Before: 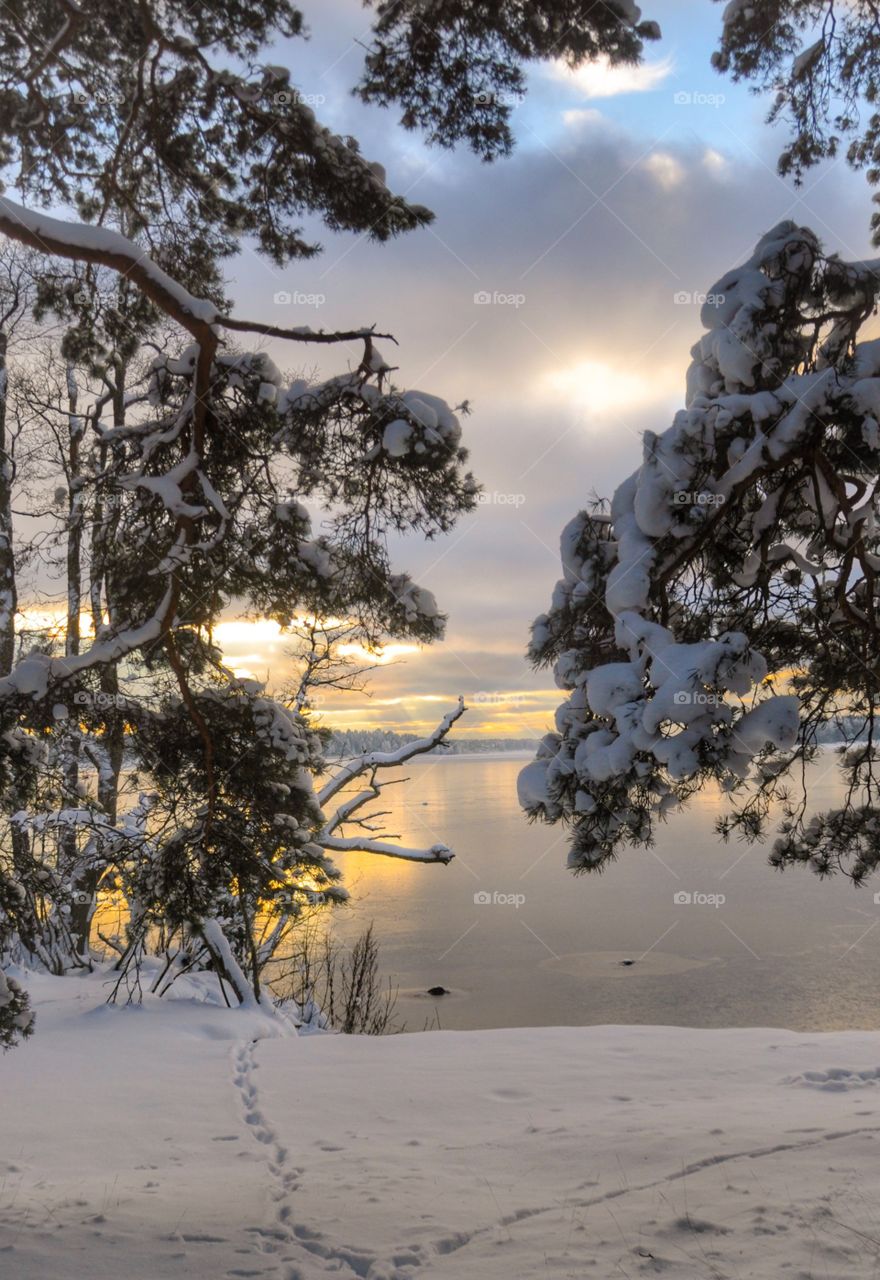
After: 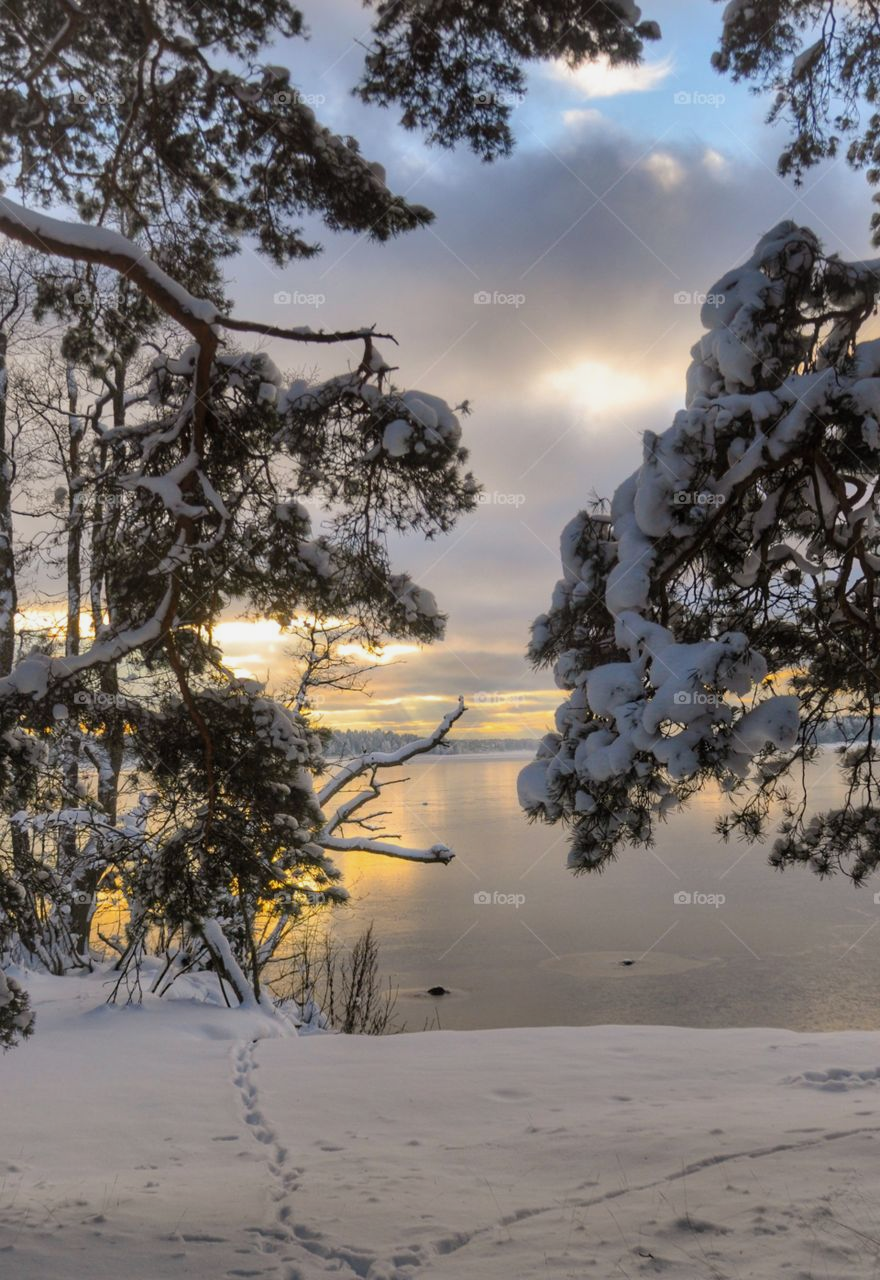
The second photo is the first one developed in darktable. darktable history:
shadows and highlights: shadows 18.32, highlights -83.73, soften with gaussian
exposure: exposure -0.153 EV, compensate highlight preservation false
